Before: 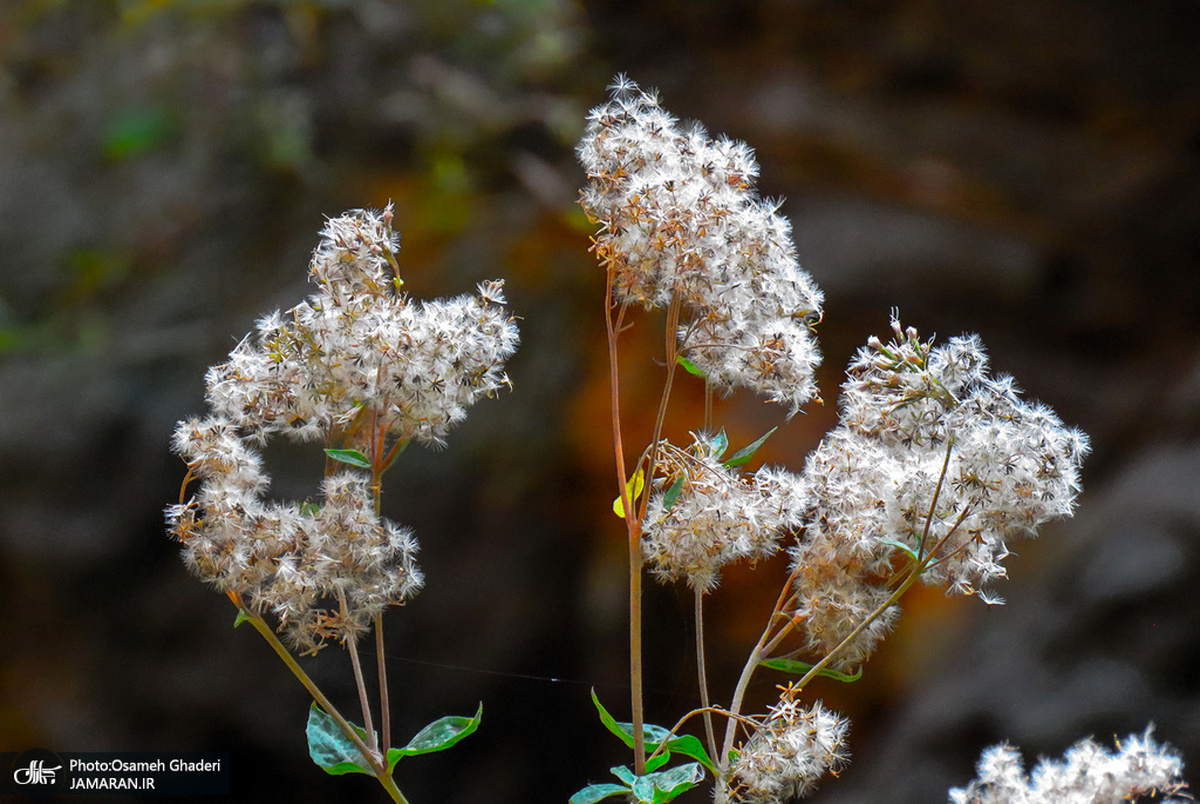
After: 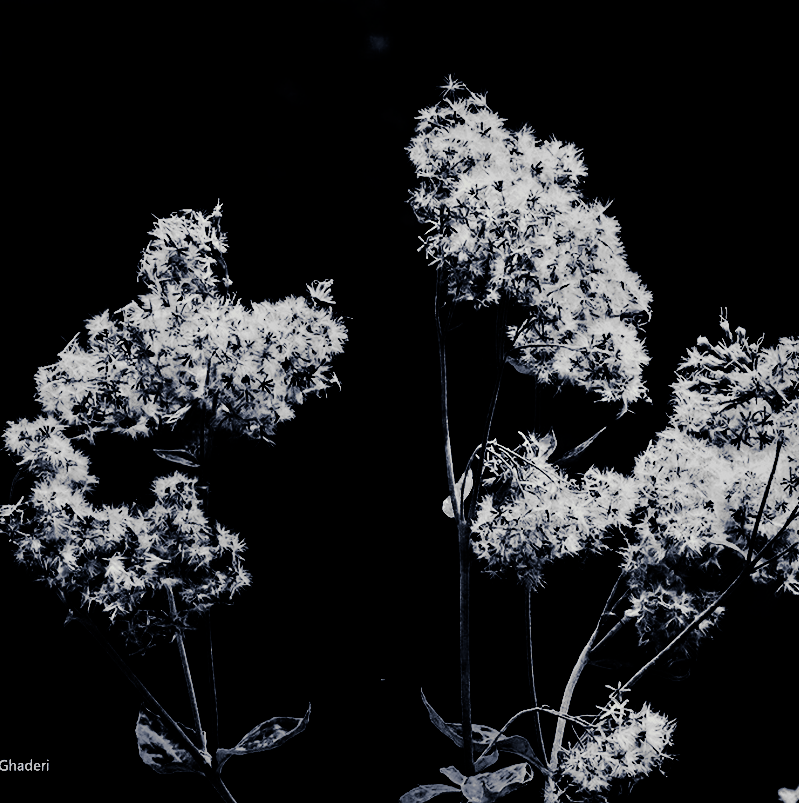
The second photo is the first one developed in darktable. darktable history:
contrast brightness saturation: contrast 0.77, brightness -1, saturation 1
tone equalizer: -8 EV -0.417 EV, -7 EV -0.389 EV, -6 EV -0.333 EV, -5 EV -0.222 EV, -3 EV 0.222 EV, -2 EV 0.333 EV, -1 EV 0.389 EV, +0 EV 0.417 EV, edges refinement/feathering 500, mask exposure compensation -1.57 EV, preserve details no
split-toning: shadows › hue 230.4°
crop and rotate: left 14.292%, right 19.041%
monochrome: a 79.32, b 81.83, size 1.1
haze removal: compatibility mode true, adaptive false
